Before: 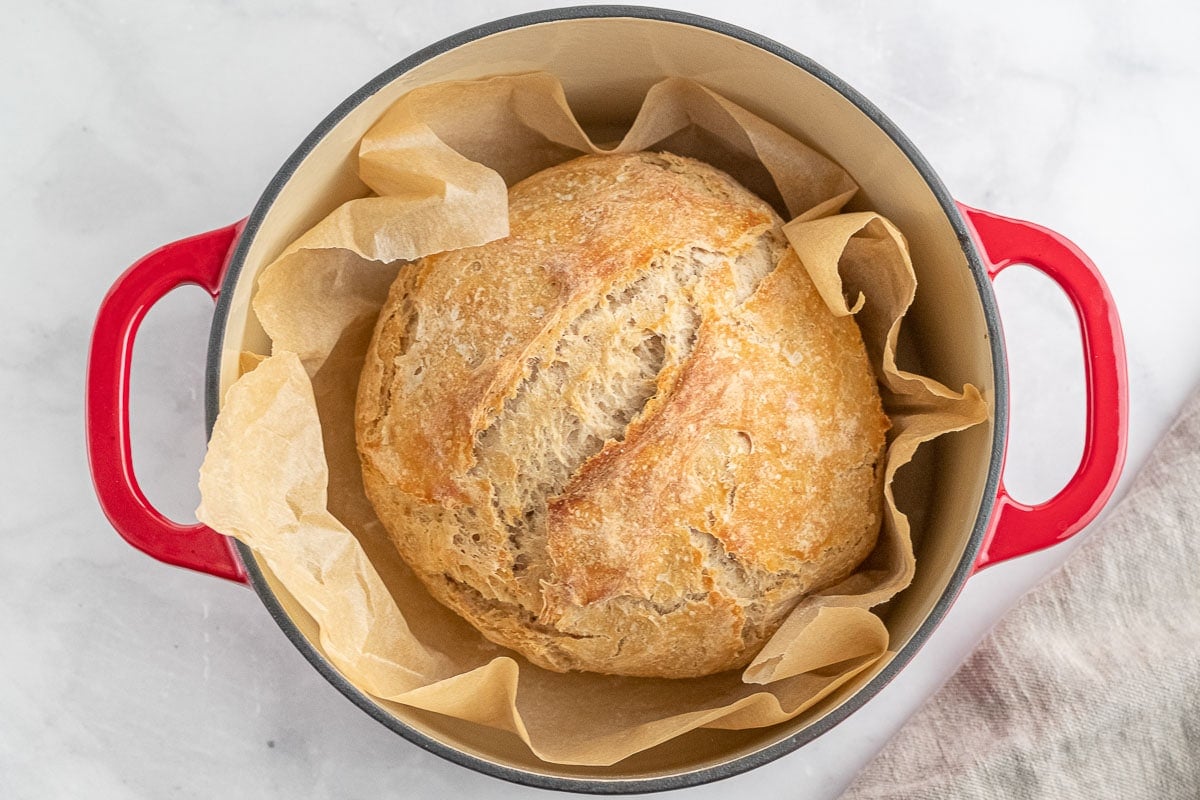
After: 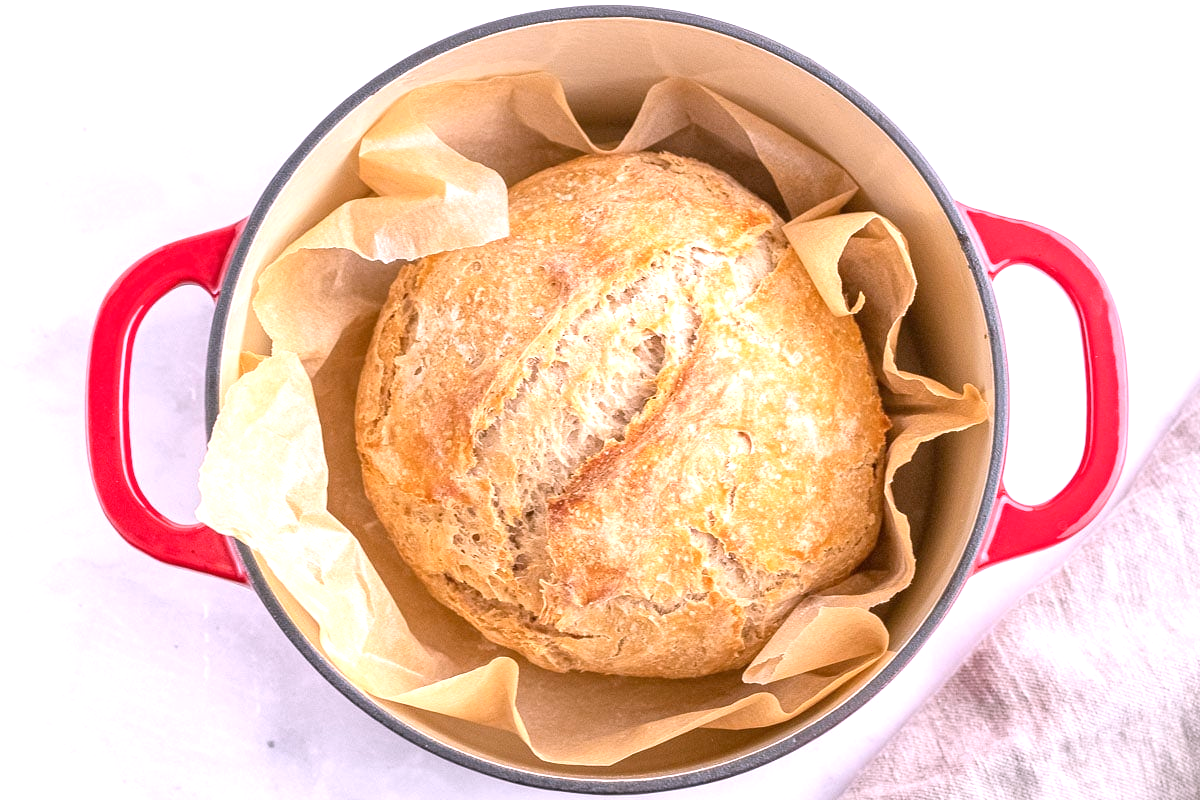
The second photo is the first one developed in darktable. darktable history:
exposure: exposure 0.636 EV, compensate highlight preservation false
levels: levels [0, 0.498, 1]
white balance: red 1.066, blue 1.119
